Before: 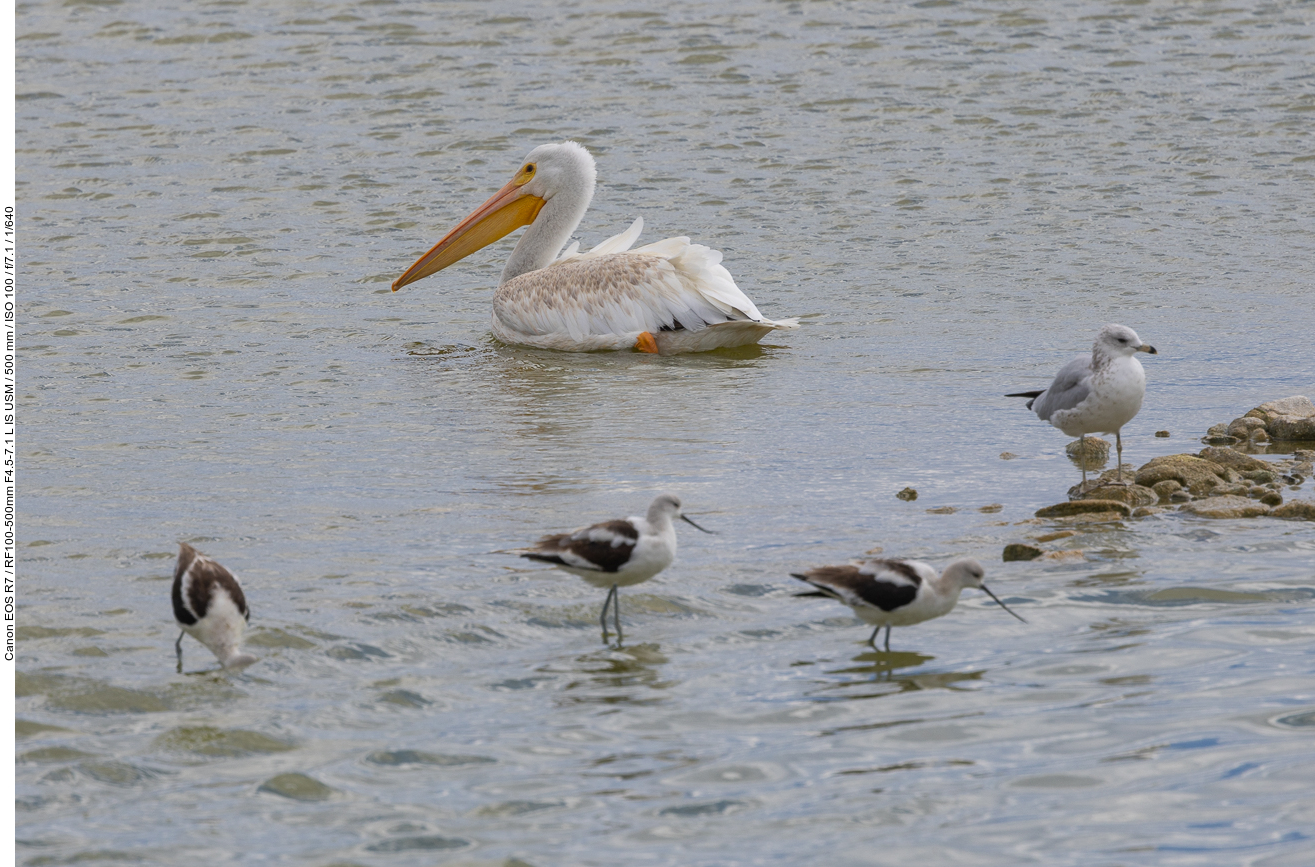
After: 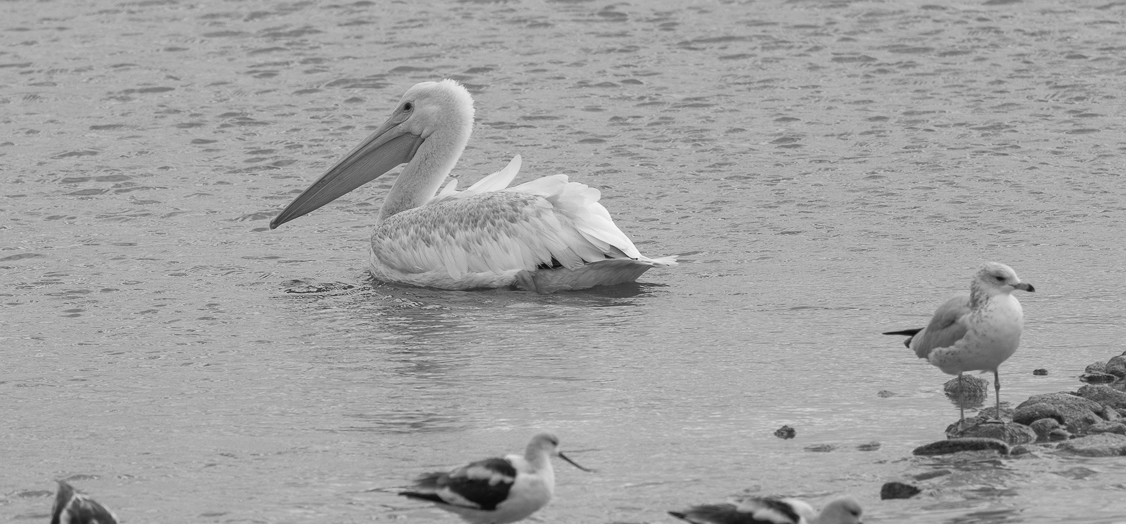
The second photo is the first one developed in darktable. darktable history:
crop and rotate: left 9.345%, top 7.22%, right 4.982%, bottom 32.331%
color calibration: output gray [0.267, 0.423, 0.261, 0], illuminant same as pipeline (D50), adaptation none (bypass)
exposure: exposure 0.2 EV, compensate highlight preservation false
